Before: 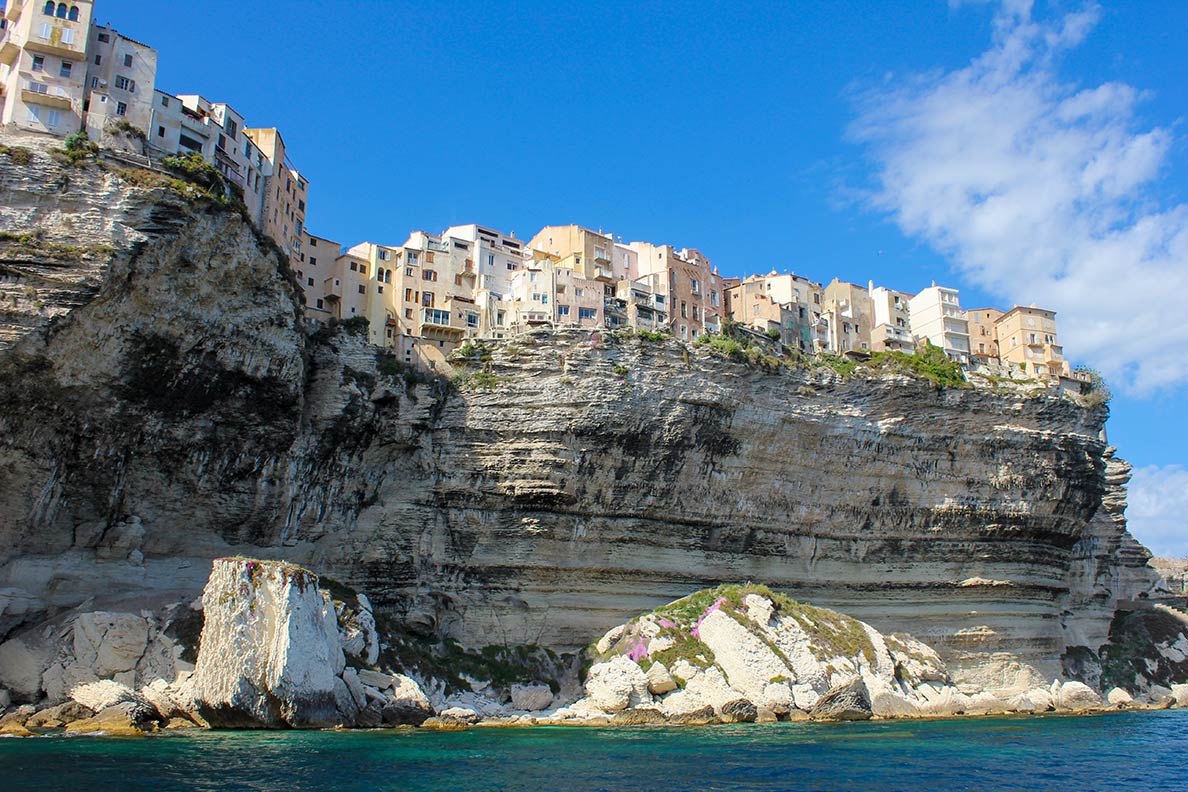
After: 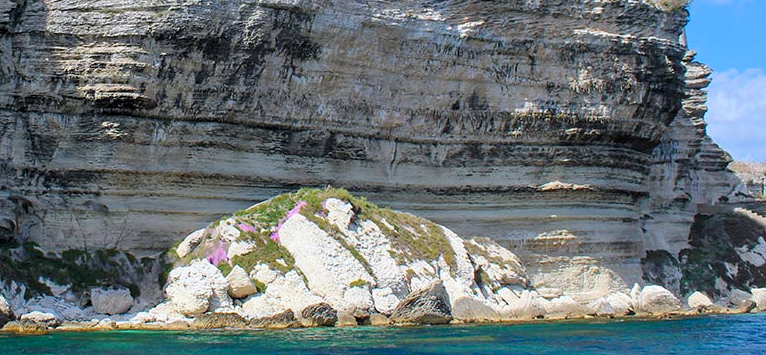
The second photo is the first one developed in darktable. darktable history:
levels: levels [0.018, 0.493, 1]
crop and rotate: left 35.509%, top 50.238%, bottom 4.934%
color calibration: illuminant as shot in camera, x 0.358, y 0.373, temperature 4628.91 K
